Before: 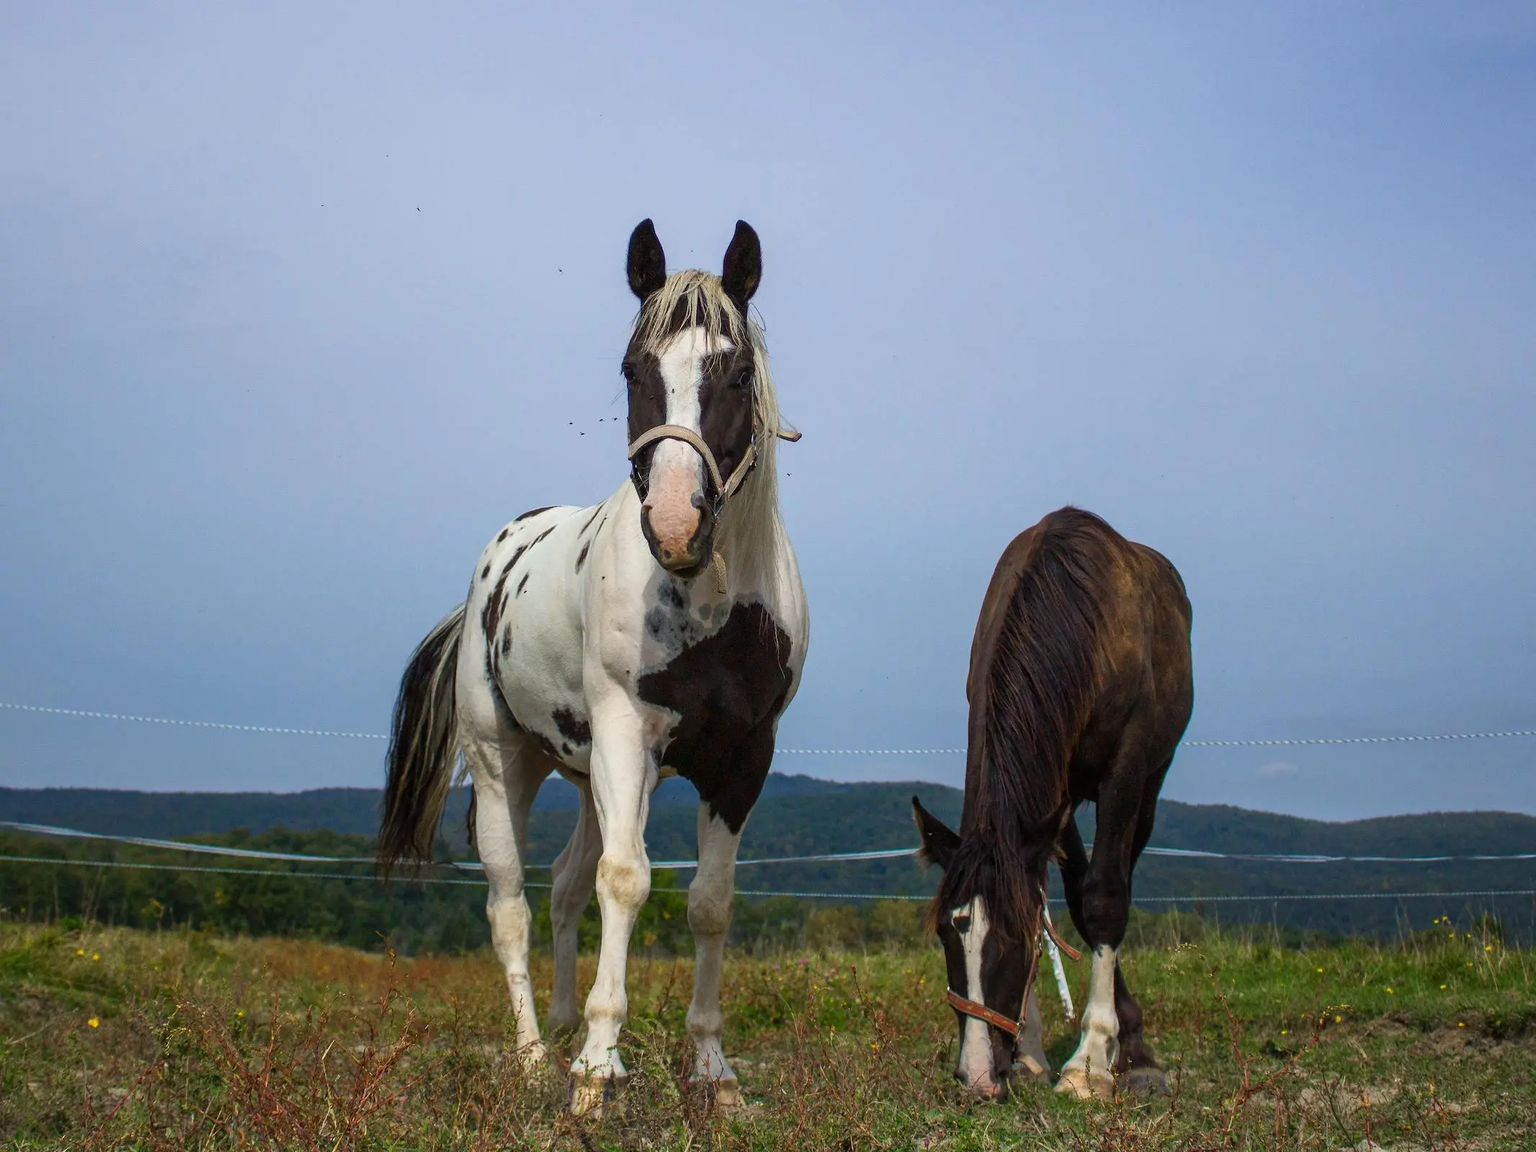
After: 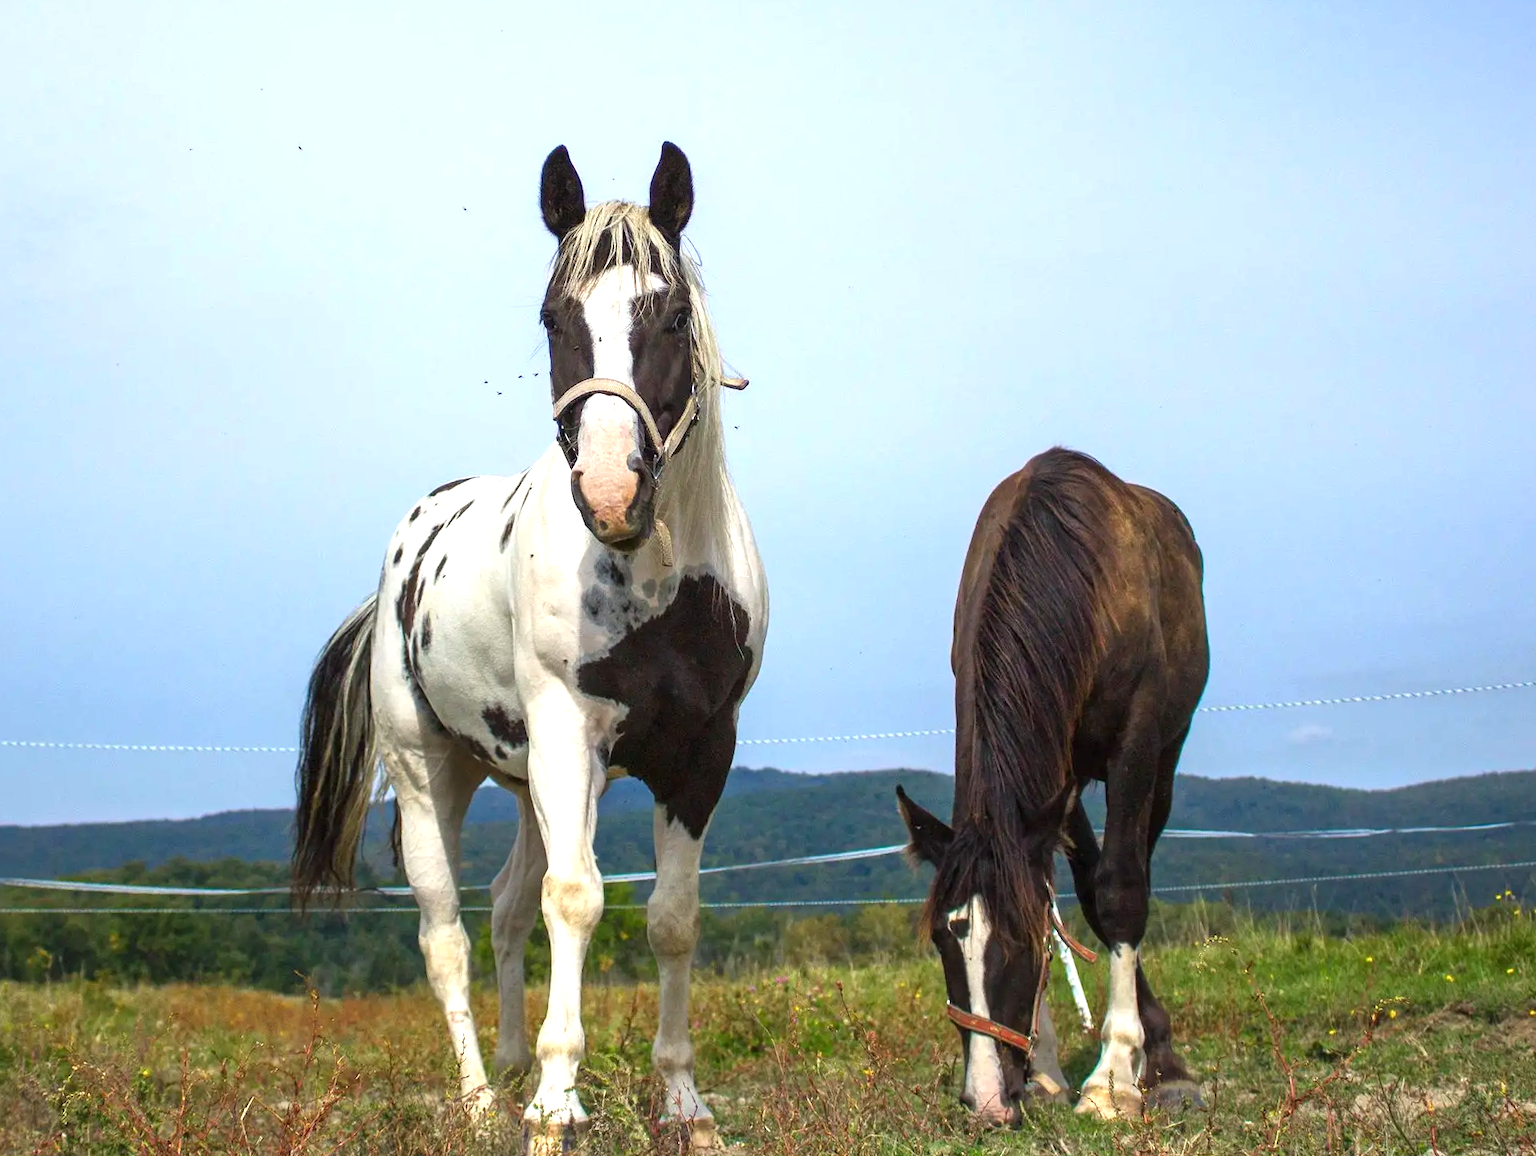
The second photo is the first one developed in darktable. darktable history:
crop and rotate: angle 2.98°, left 6.099%, top 5.702%
exposure: black level correction 0, exposure 1 EV, compensate exposure bias true, compensate highlight preservation false
